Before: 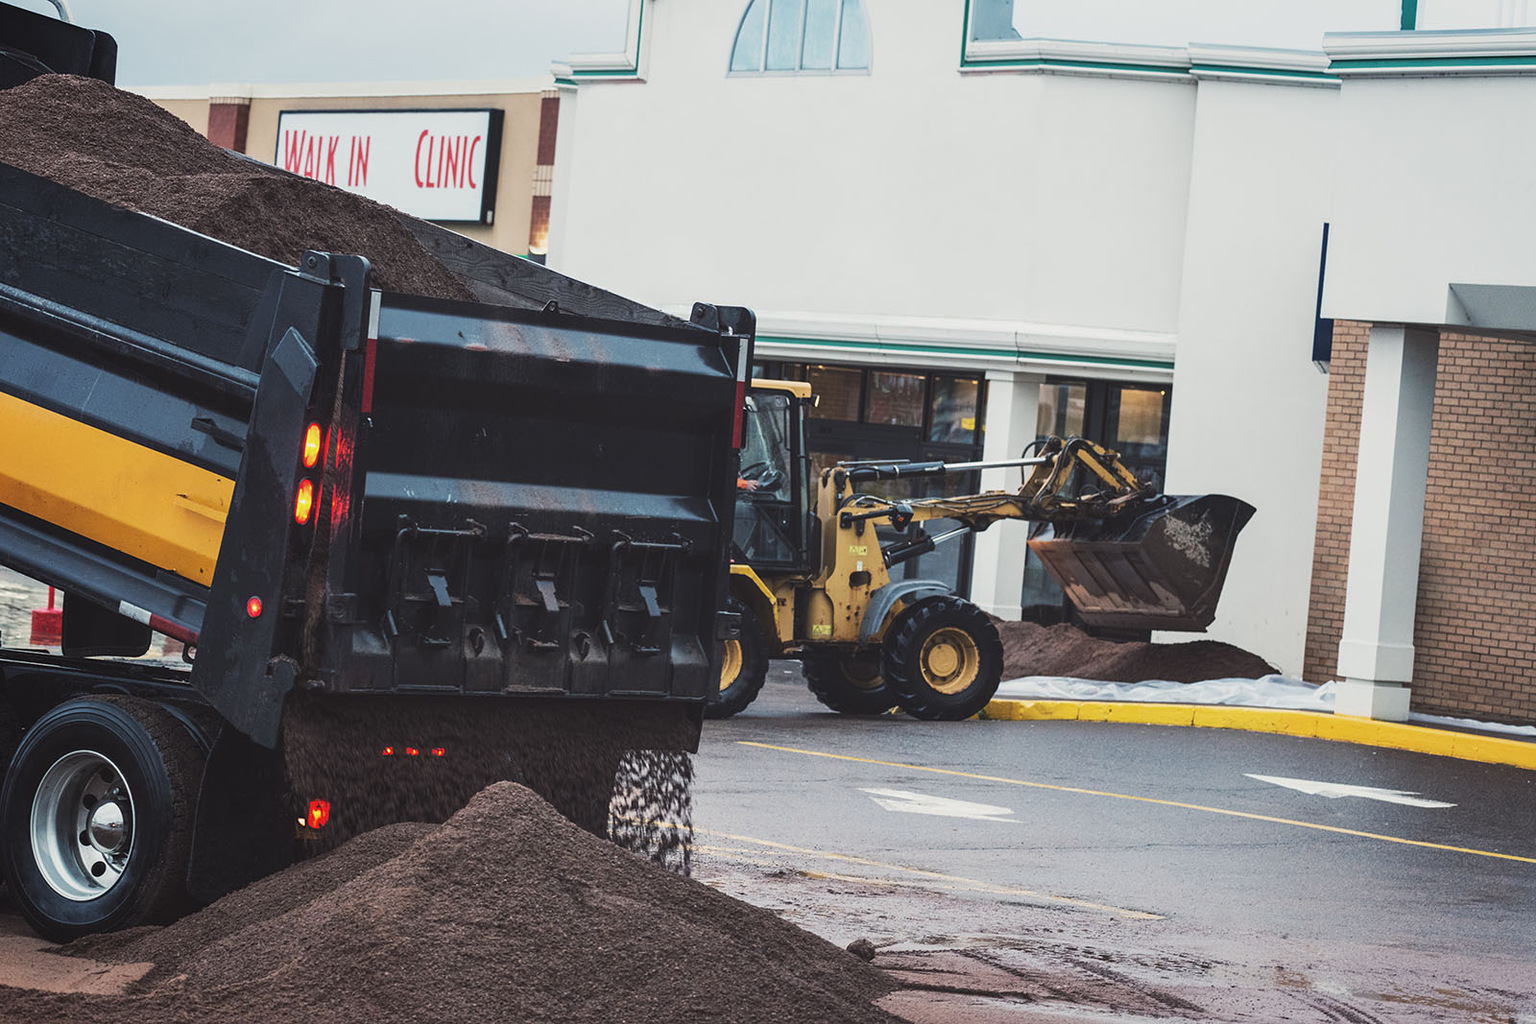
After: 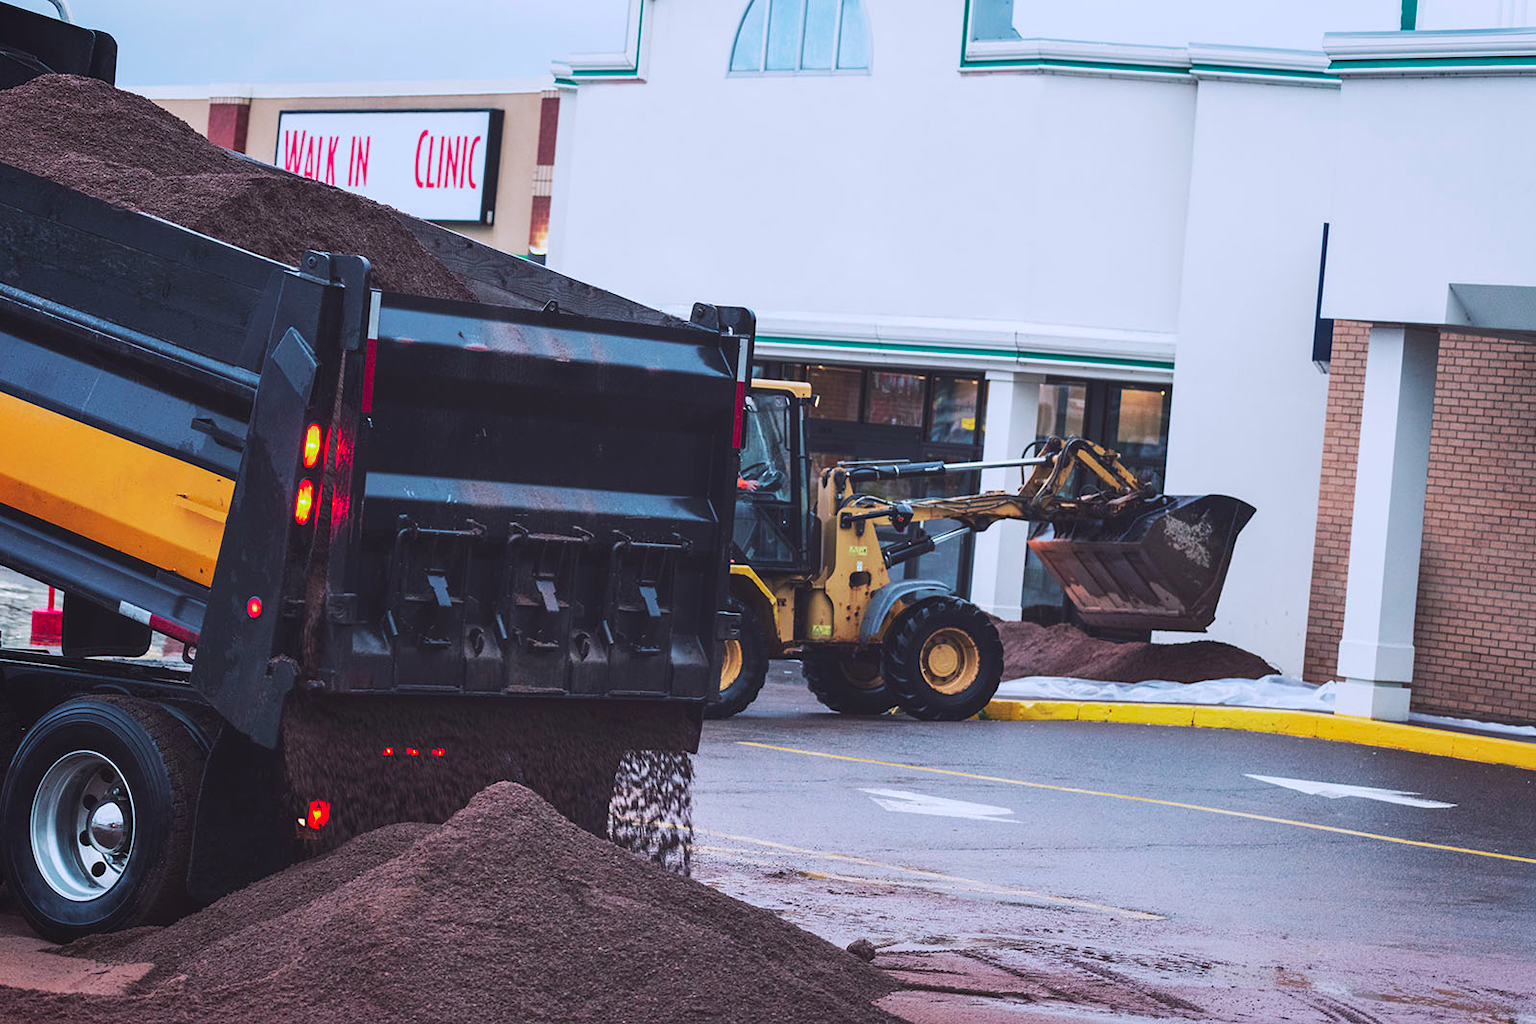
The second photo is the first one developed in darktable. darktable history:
white balance: red 0.967, blue 1.119, emerald 0.756
color contrast: green-magenta contrast 1.73, blue-yellow contrast 1.15
